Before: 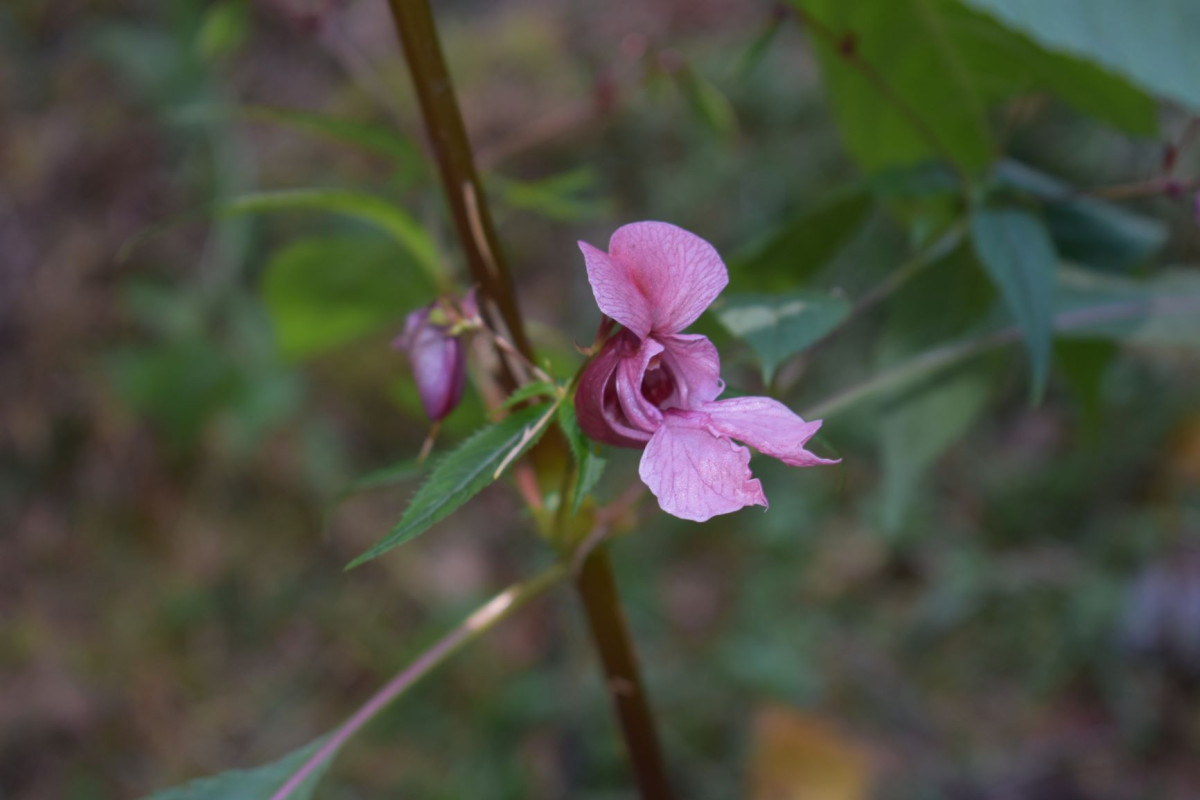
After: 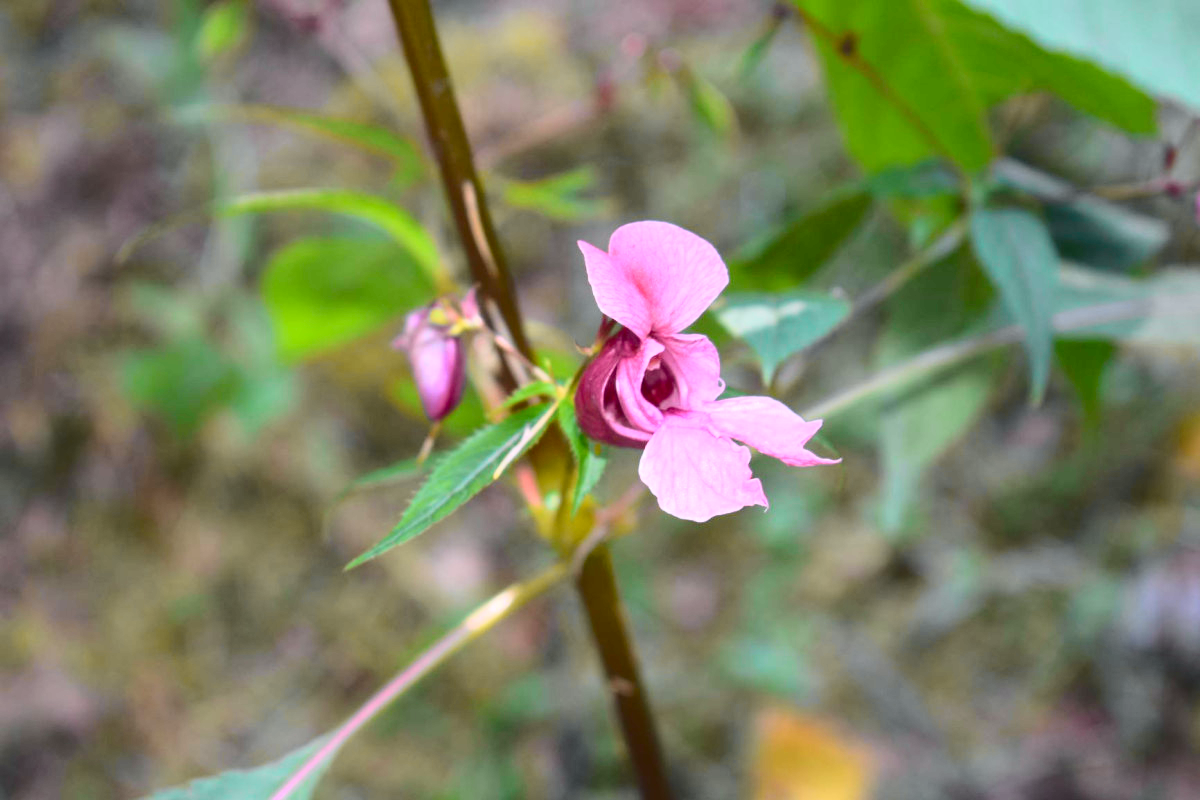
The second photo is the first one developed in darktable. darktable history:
tone curve: curves: ch0 [(0, 0.026) (0.058, 0.049) (0.246, 0.214) (0.437, 0.498) (0.55, 0.644) (0.657, 0.767) (0.822, 0.9) (1, 0.961)]; ch1 [(0, 0) (0.346, 0.307) (0.408, 0.369) (0.453, 0.457) (0.476, 0.489) (0.502, 0.493) (0.521, 0.515) (0.537, 0.531) (0.612, 0.641) (0.676, 0.728) (1, 1)]; ch2 [(0, 0) (0.346, 0.34) (0.434, 0.46) (0.485, 0.494) (0.5, 0.494) (0.511, 0.504) (0.537, 0.551) (0.579, 0.599) (0.625, 0.686) (1, 1)], color space Lab, independent channels, preserve colors none
exposure: exposure 1.16 EV, compensate exposure bias true, compensate highlight preservation false
